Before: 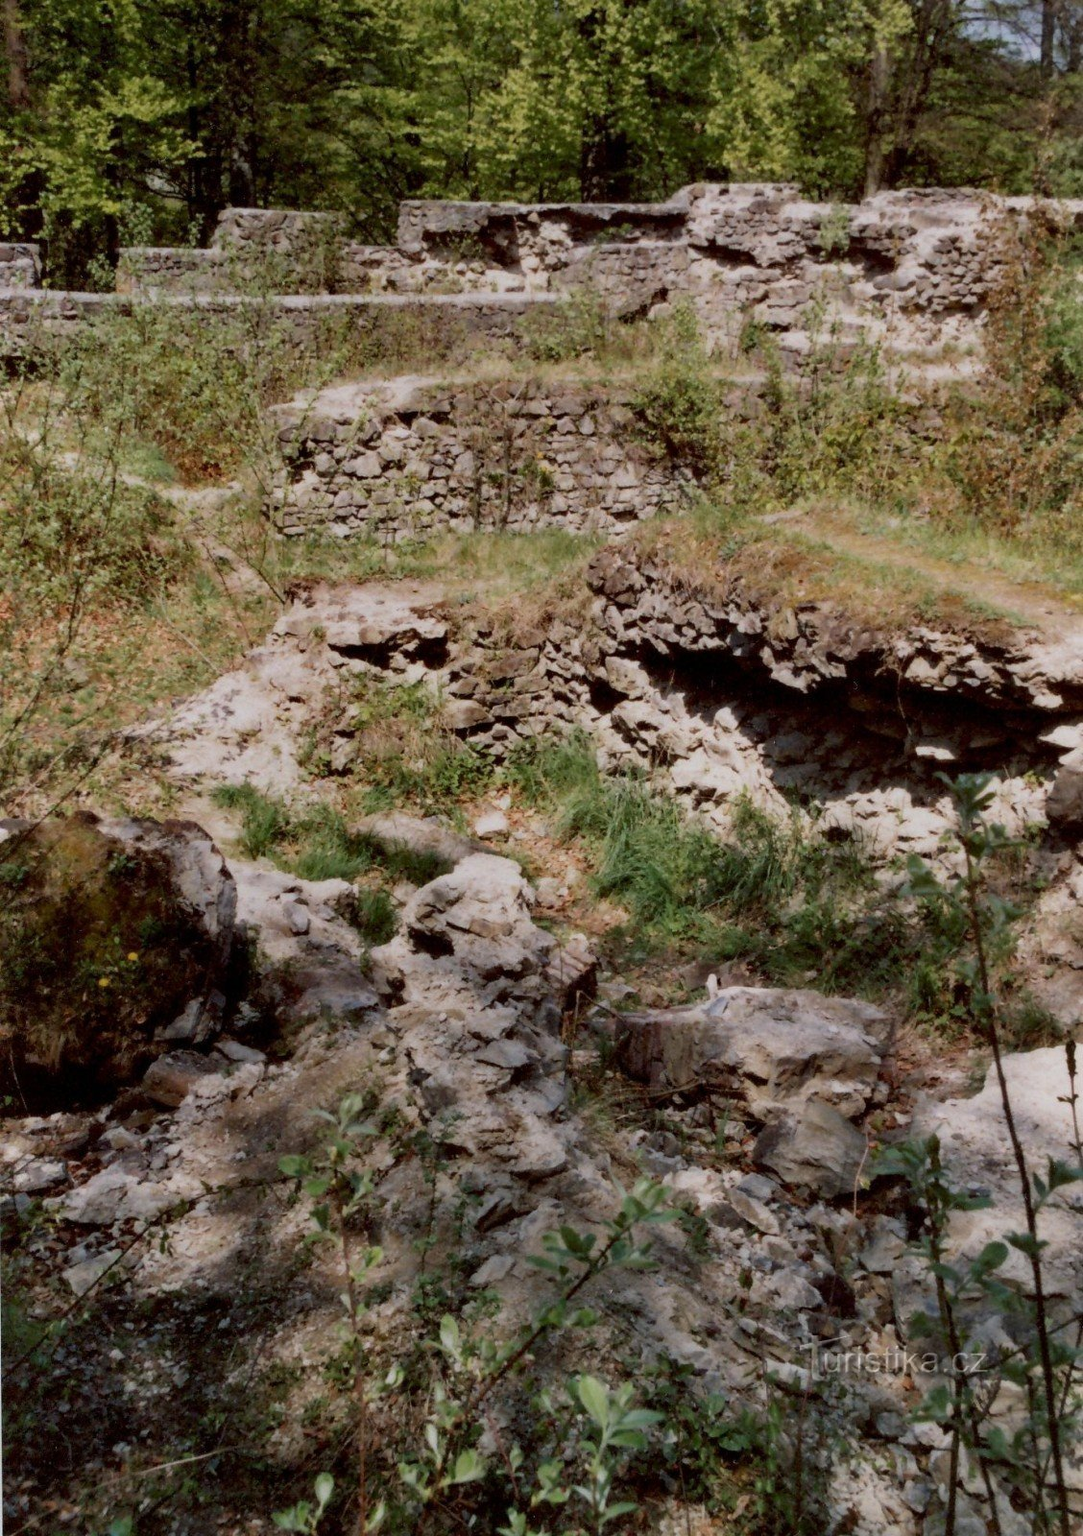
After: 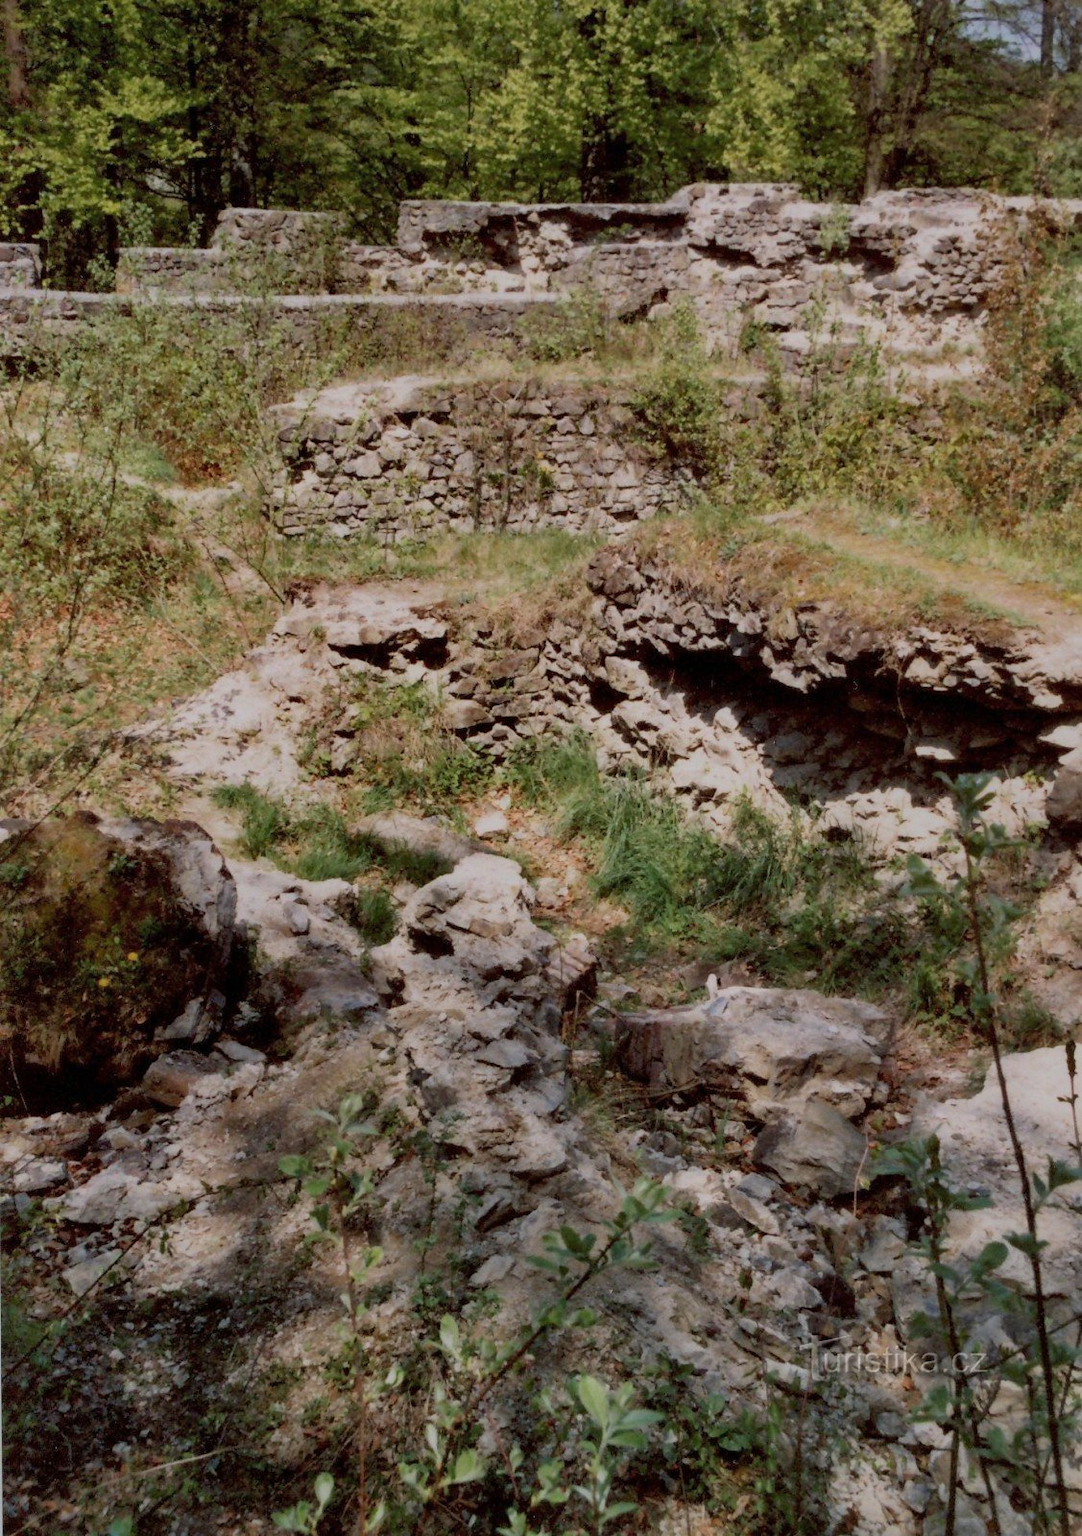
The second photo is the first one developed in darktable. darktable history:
tone equalizer: edges refinement/feathering 500, mask exposure compensation -1.57 EV, preserve details no
shadows and highlights: shadows 40.02, highlights -59.89
